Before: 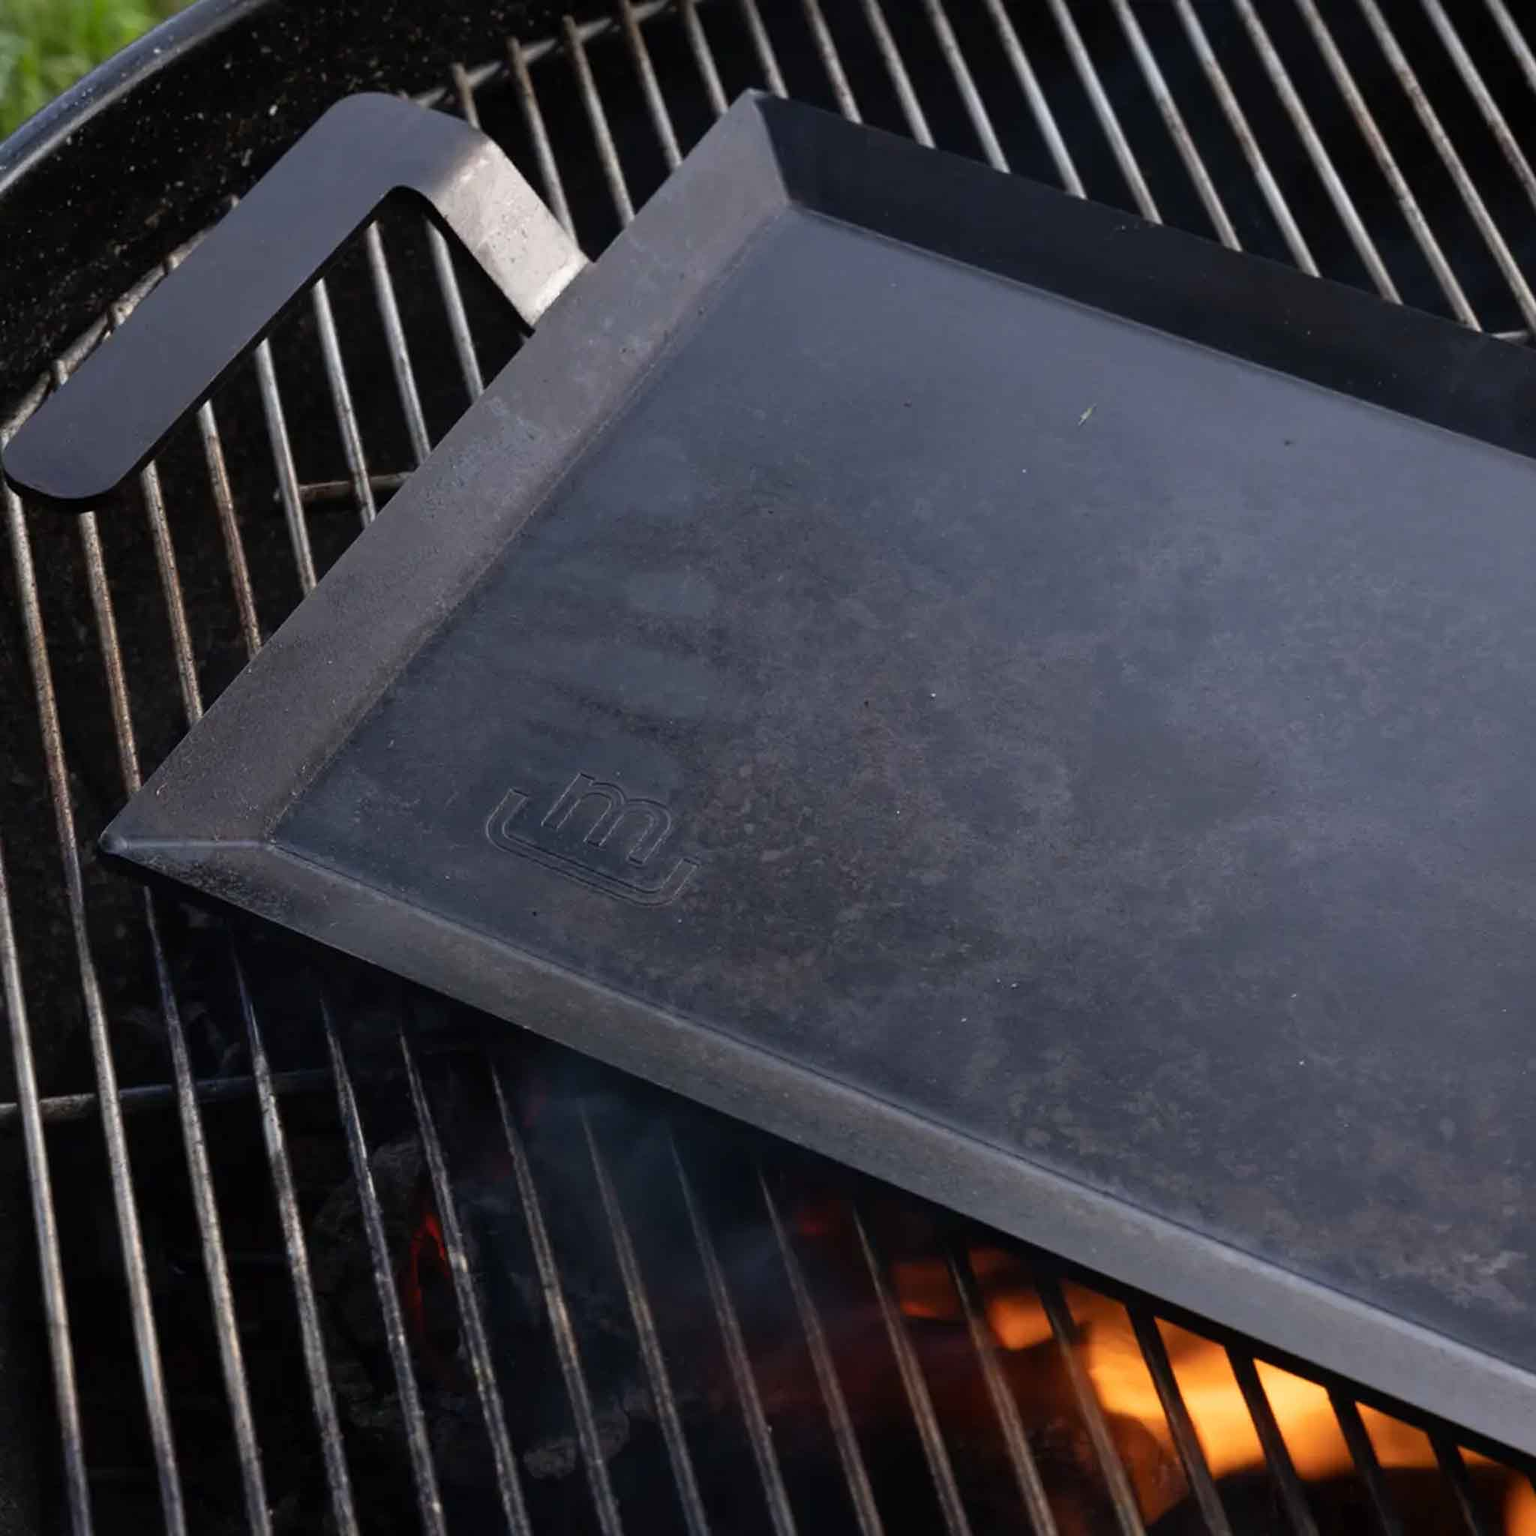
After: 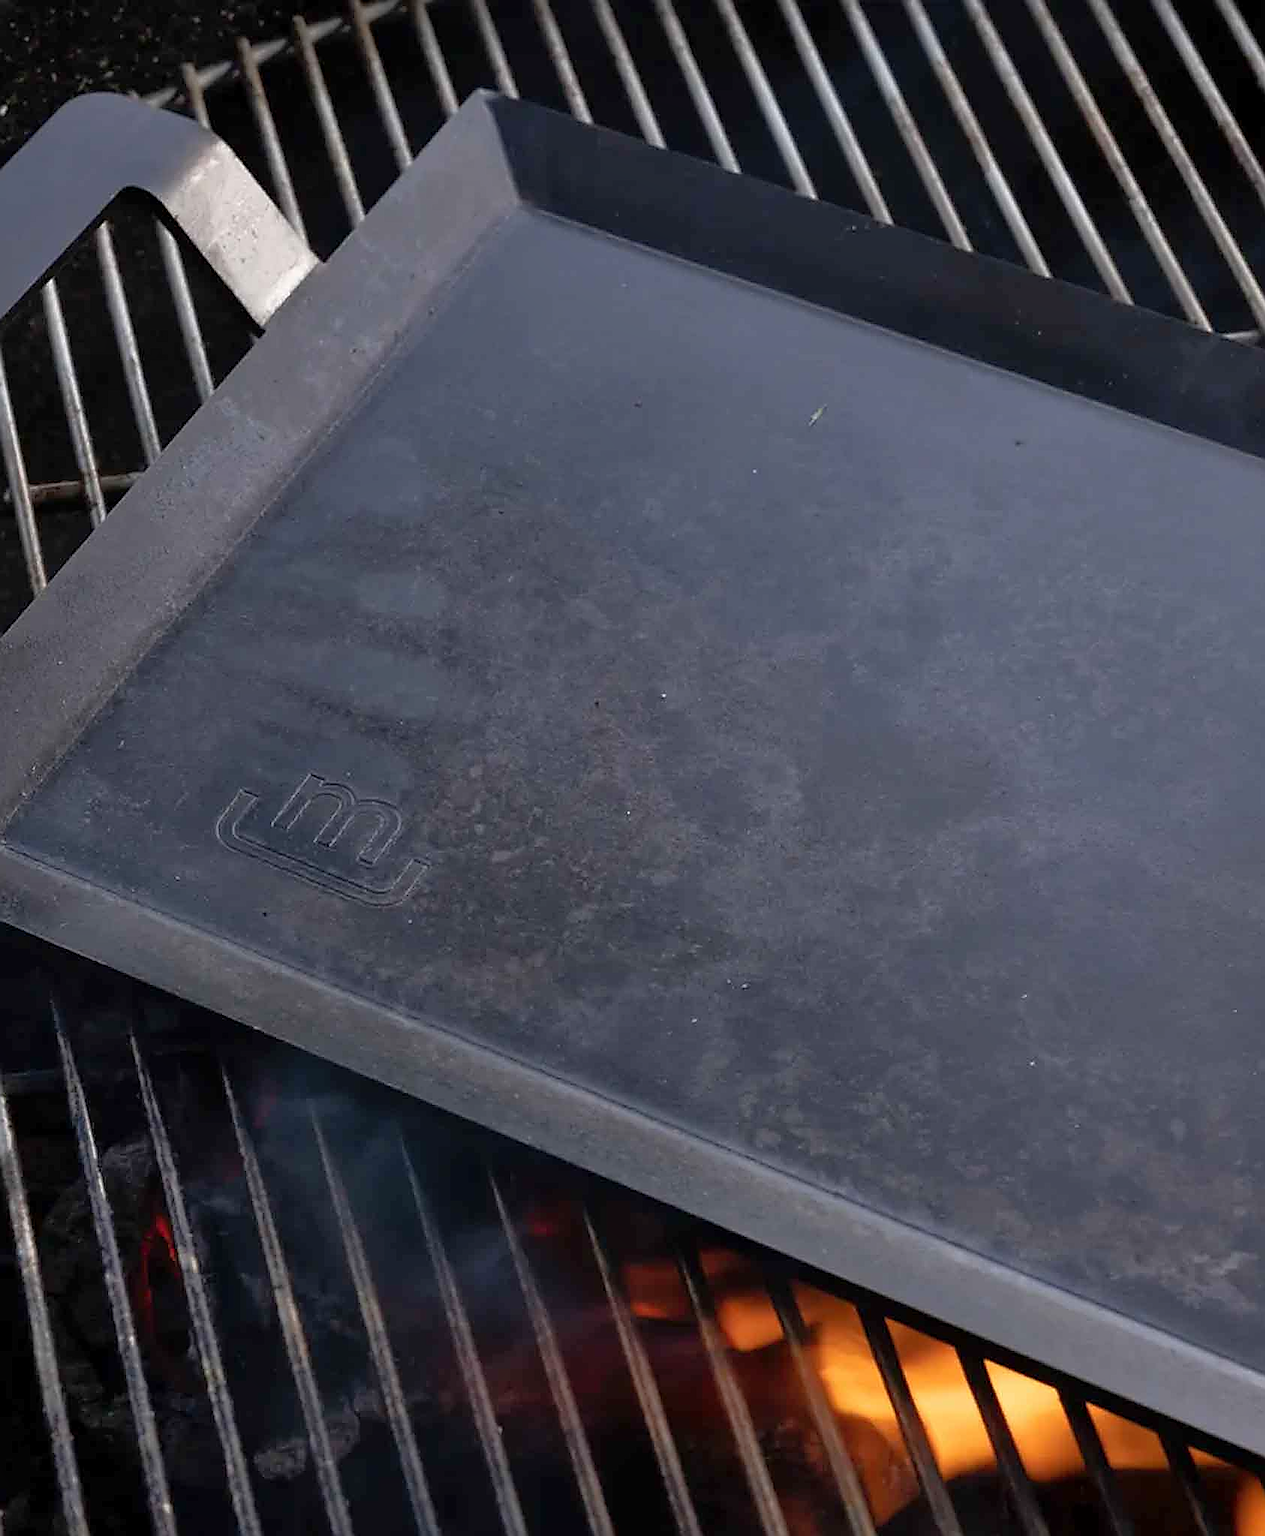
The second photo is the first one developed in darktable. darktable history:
crop: left 17.582%, bottom 0.031%
sharpen: radius 1.4, amount 1.25, threshold 0.7
exposure: black level correction 0.001, compensate highlight preservation false
shadows and highlights: shadows 43.06, highlights 6.94
